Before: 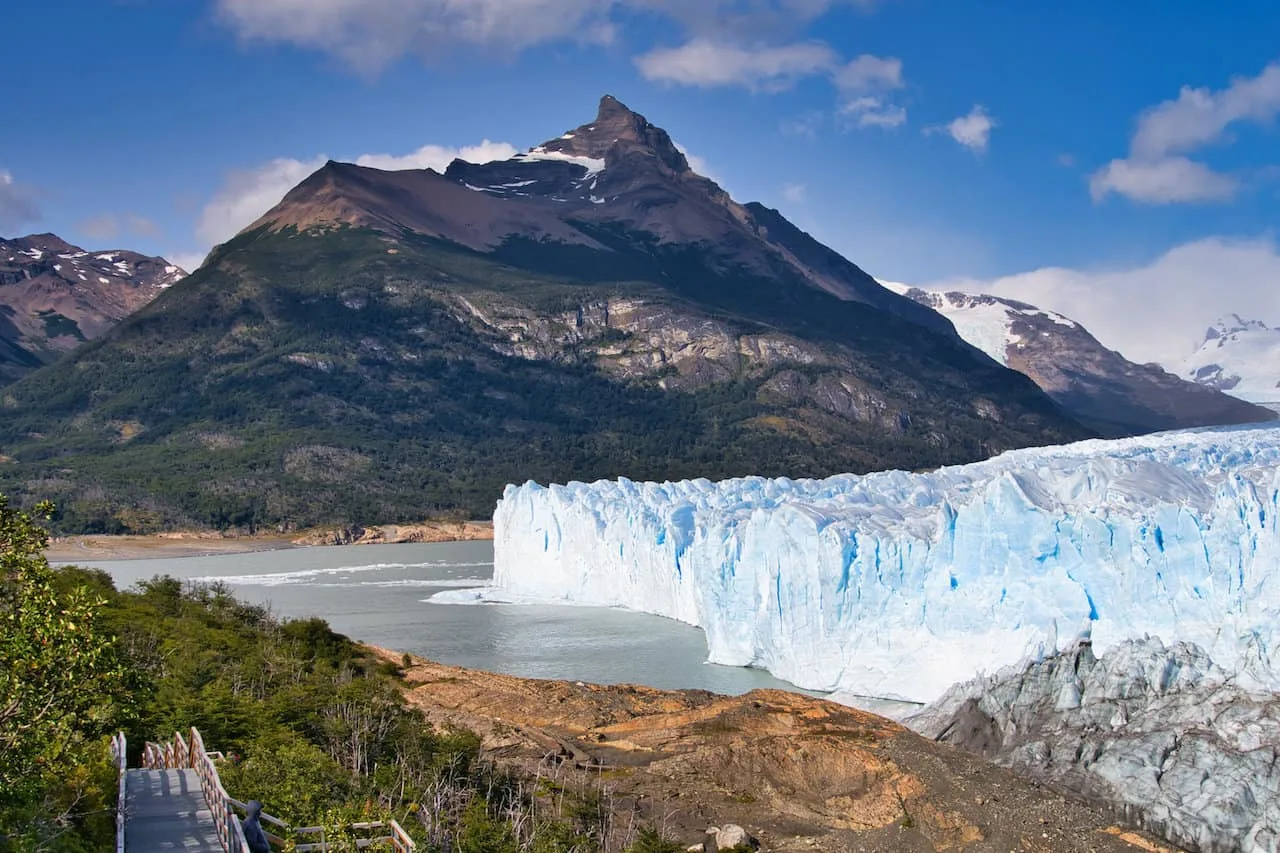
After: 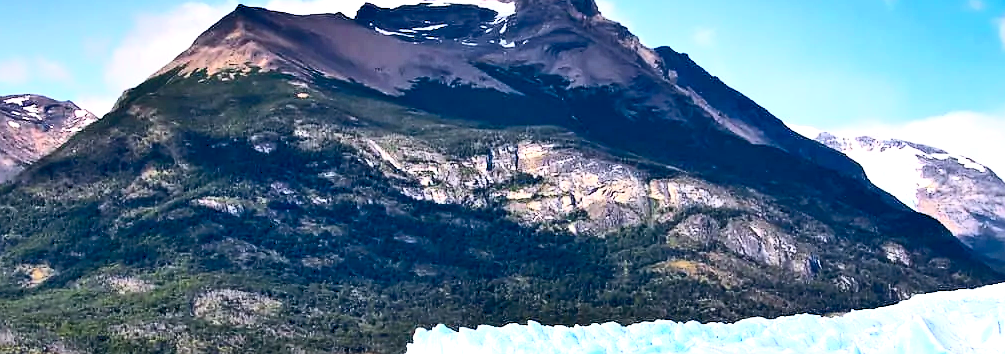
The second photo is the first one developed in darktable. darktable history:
sharpen: radius 1, threshold 1
exposure: black level correction 0.008, exposure 0.979 EV, compensate highlight preservation false
contrast brightness saturation: contrast 0.4, brightness 0.1, saturation 0.21
levels: mode automatic, black 0.023%, white 99.97%, levels [0.062, 0.494, 0.925]
crop: left 7.036%, top 18.398%, right 14.379%, bottom 40.043%
